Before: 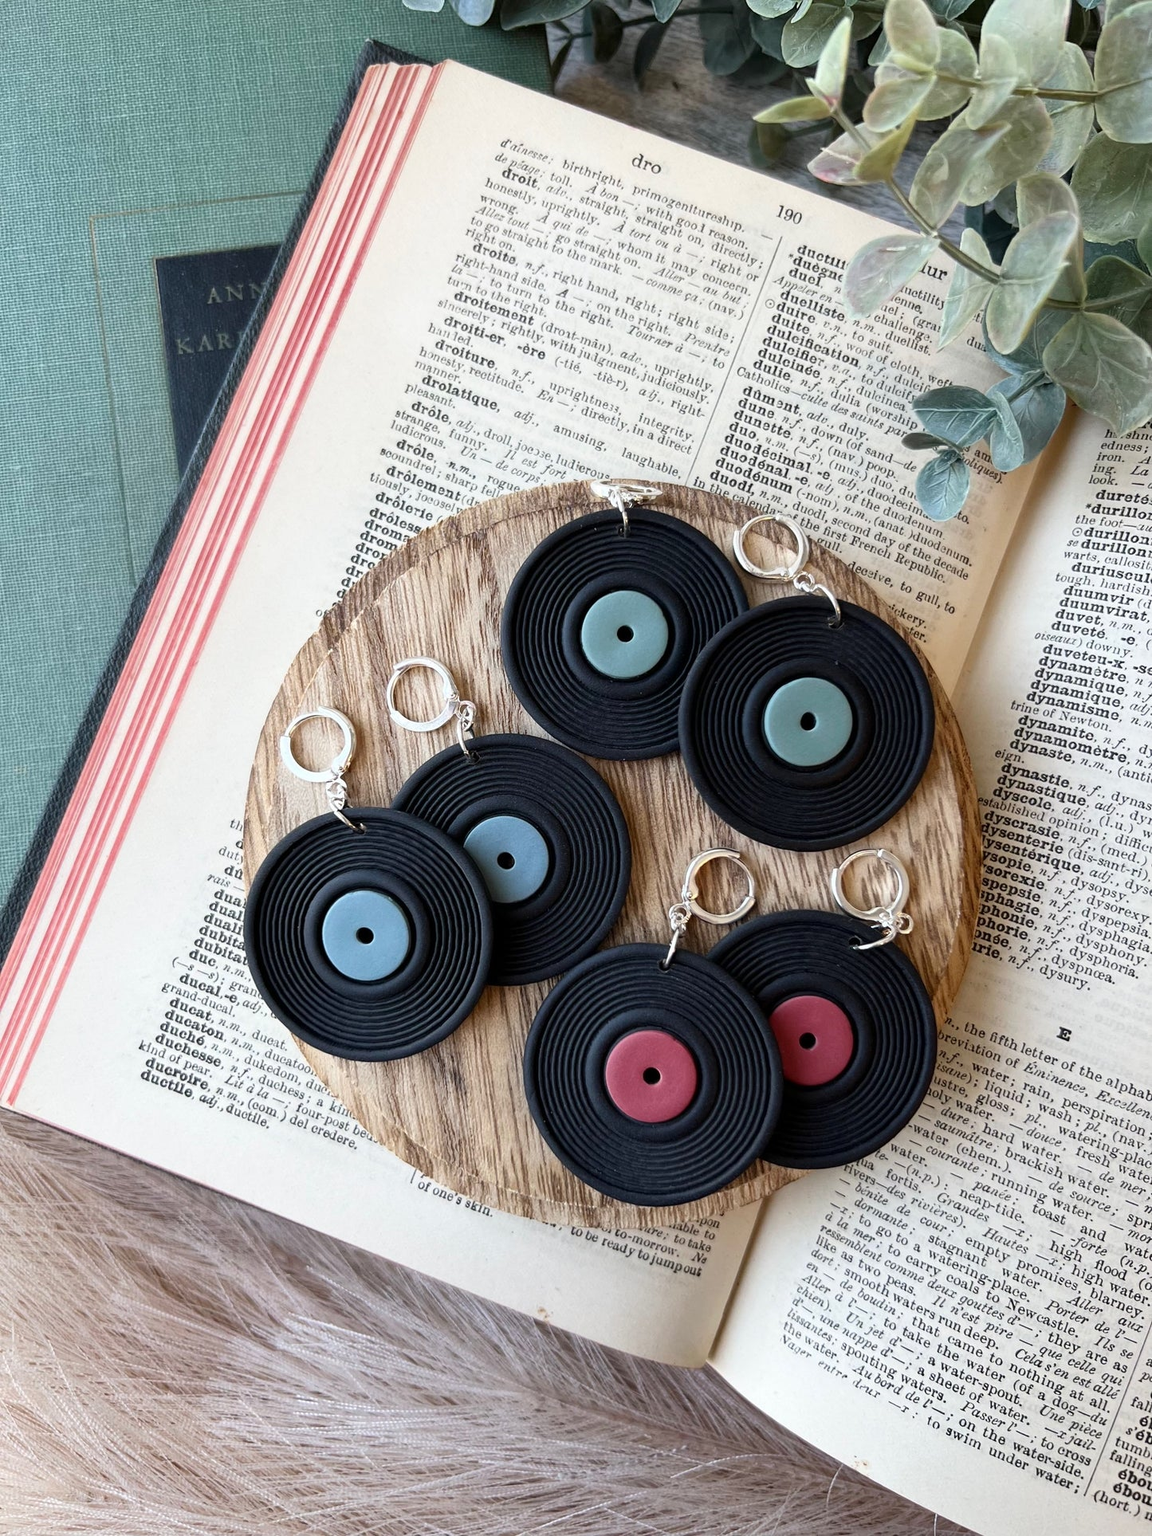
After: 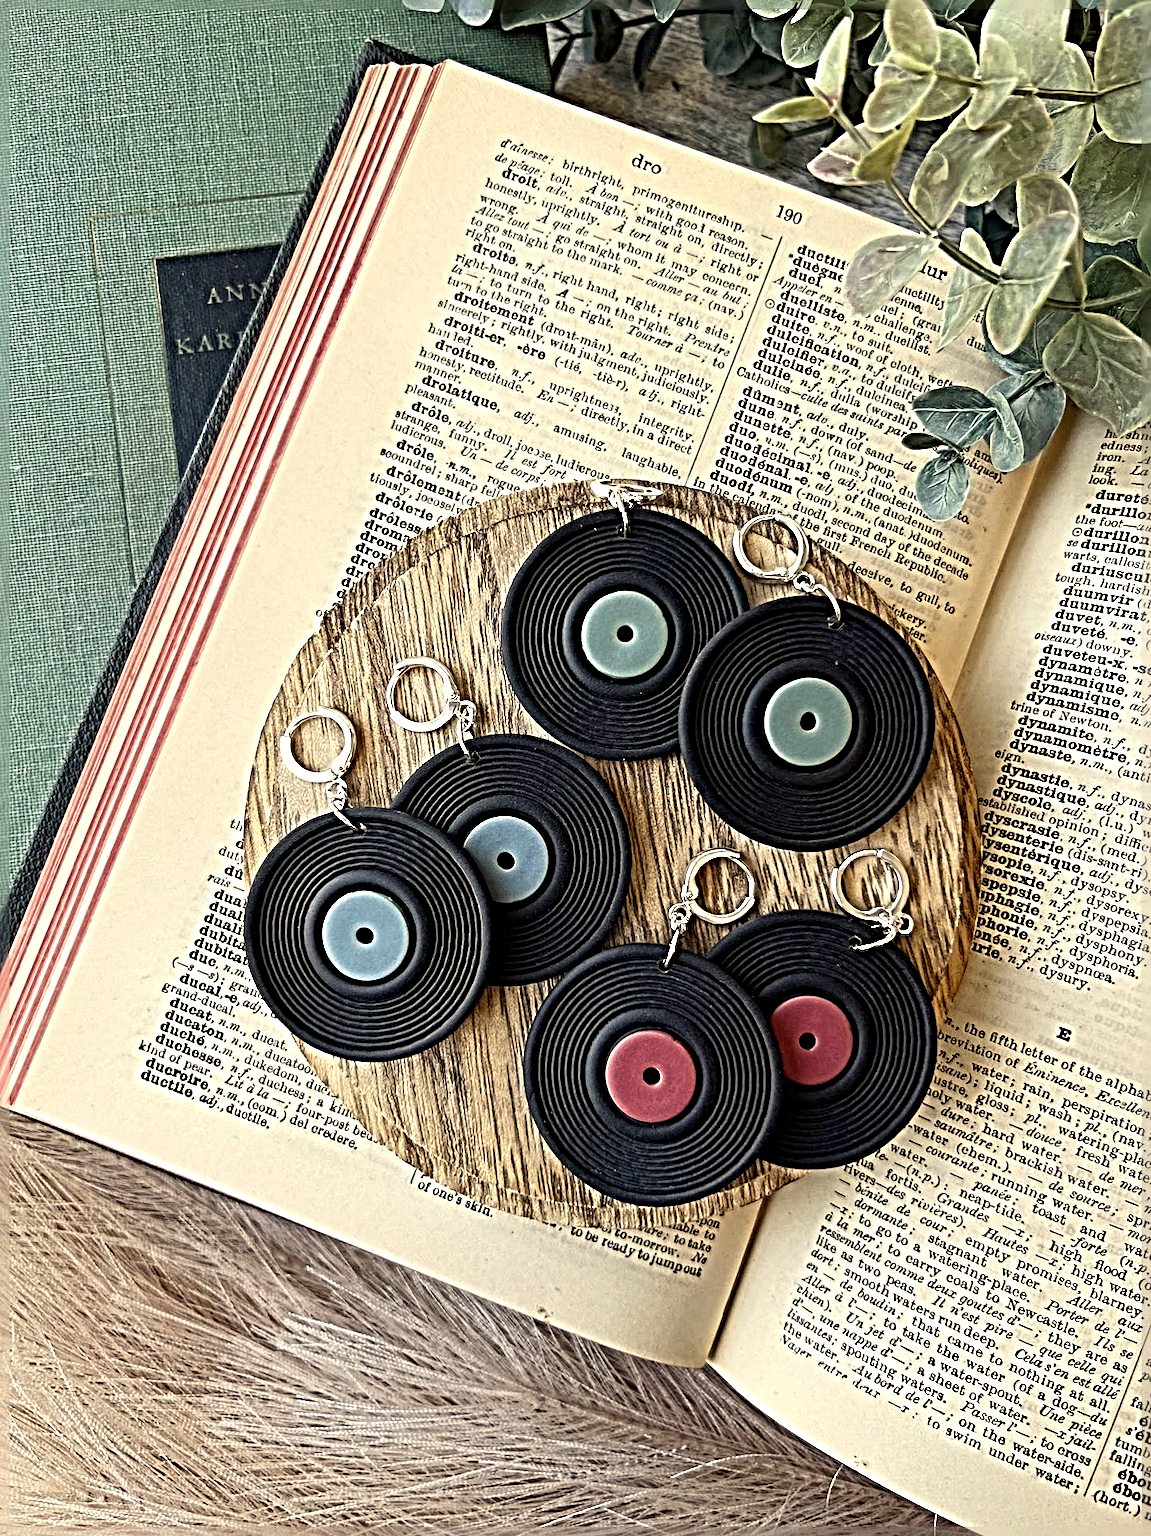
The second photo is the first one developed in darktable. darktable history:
color correction: highlights a* 1.48, highlights b* 17.36
sharpen: radius 6.262, amount 1.814, threshold 0.016
